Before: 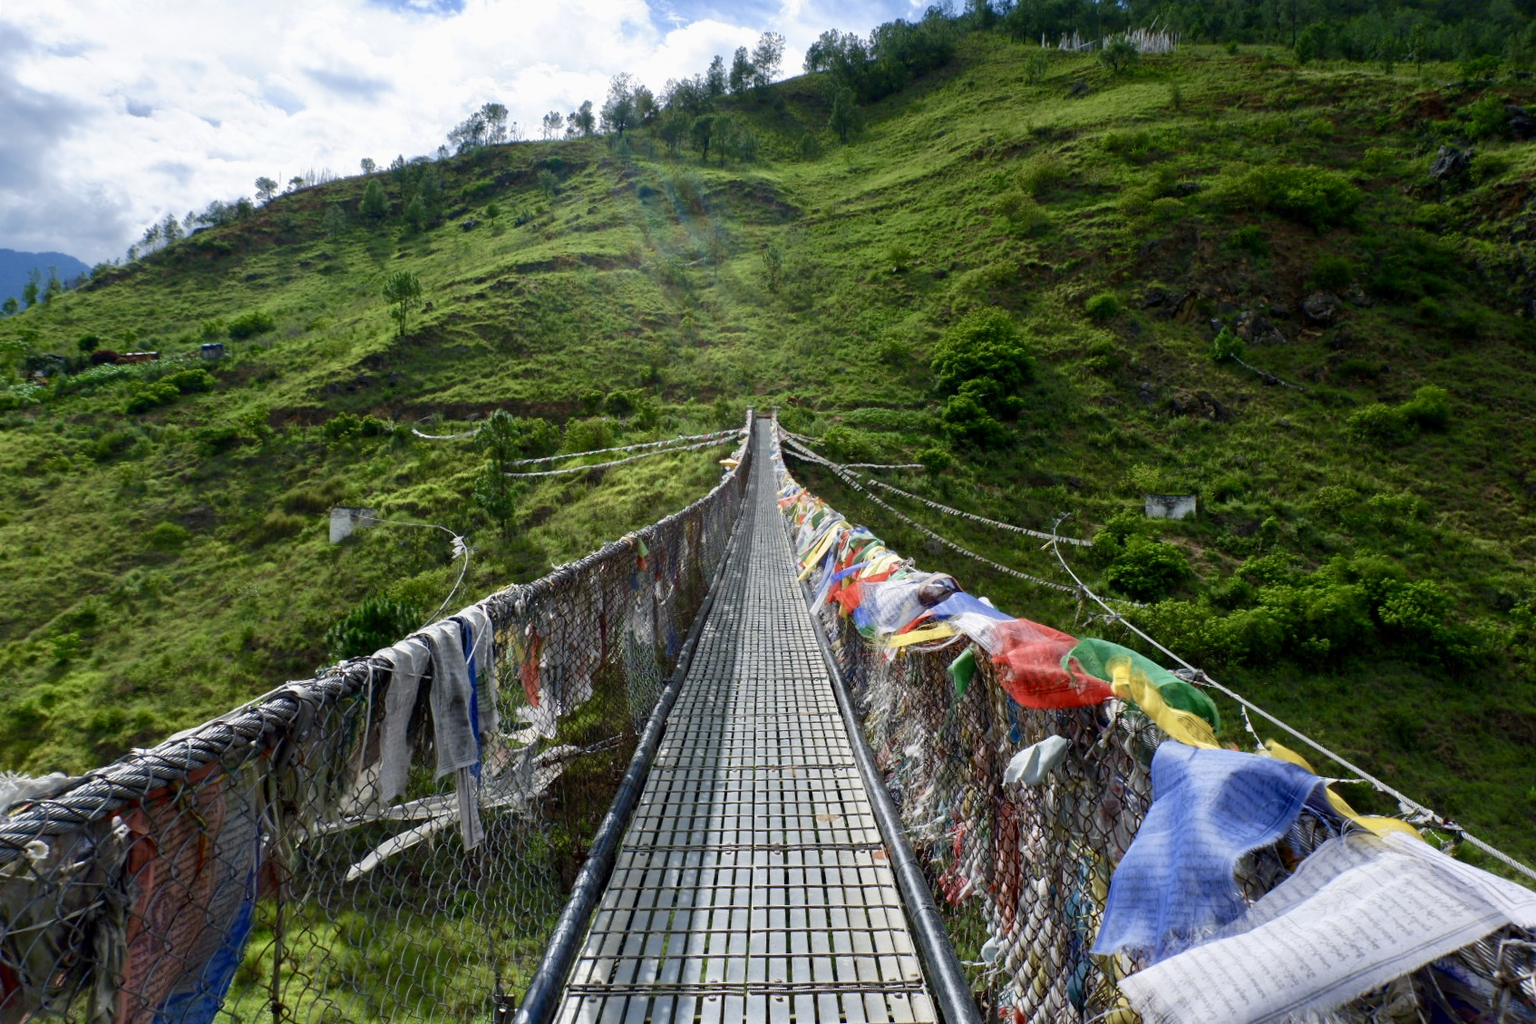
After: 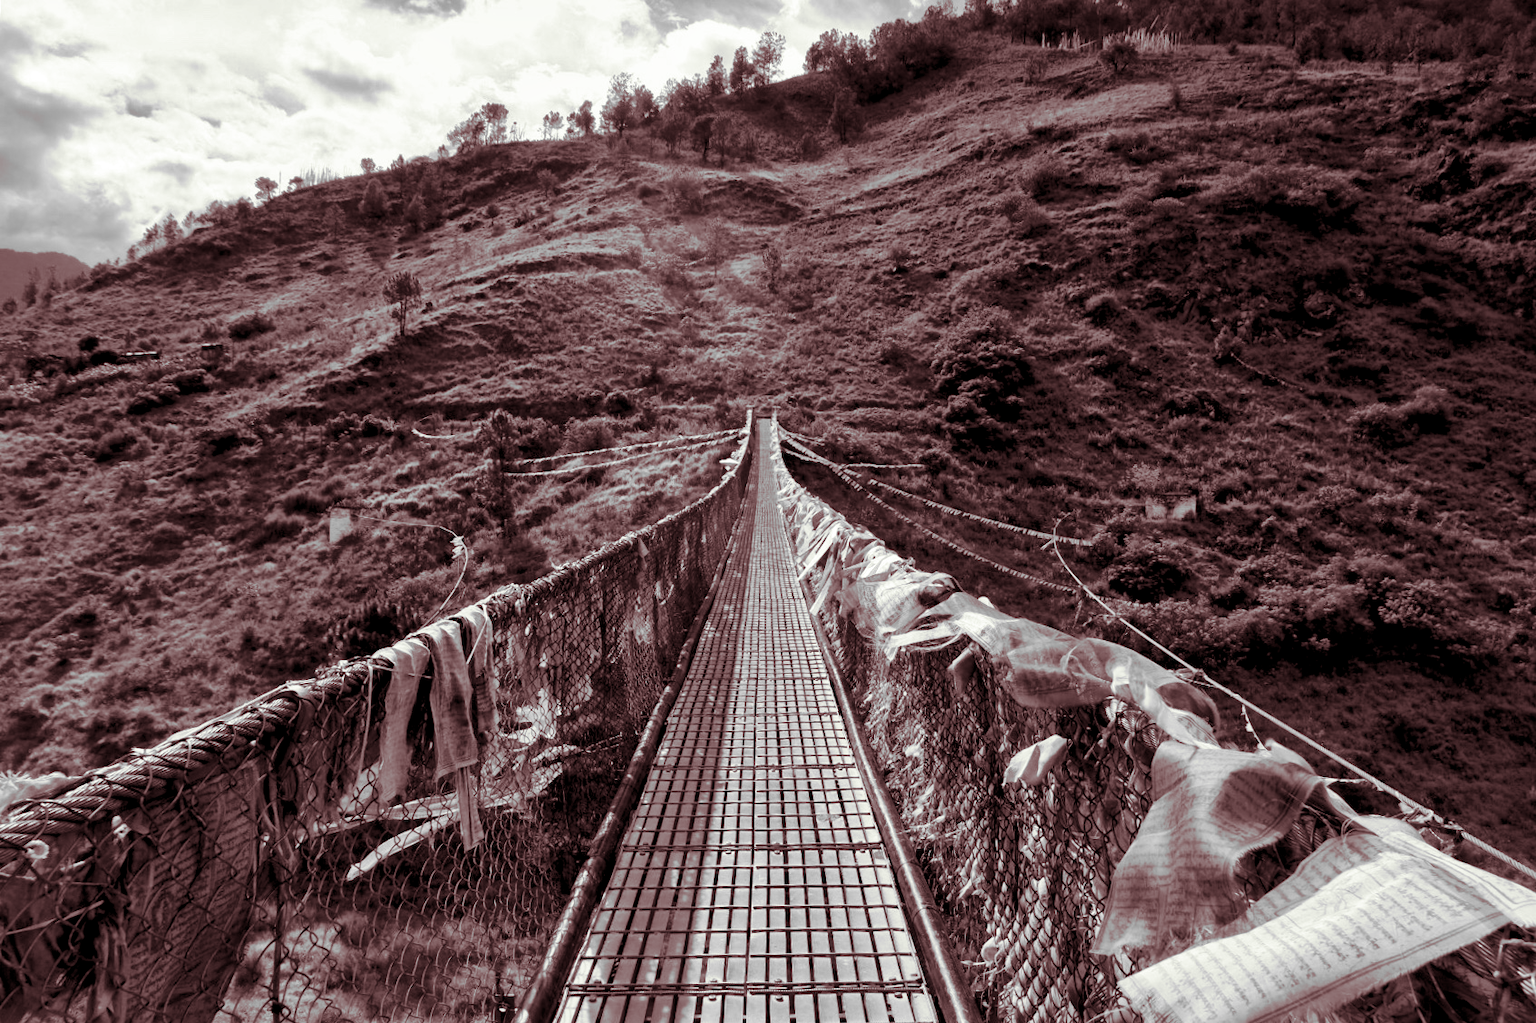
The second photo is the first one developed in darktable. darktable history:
split-toning: on, module defaults
local contrast: mode bilateral grid, contrast 20, coarseness 50, detail 161%, midtone range 0.2
exposure: exposure -0.064 EV, compensate highlight preservation false
monochrome: on, module defaults
